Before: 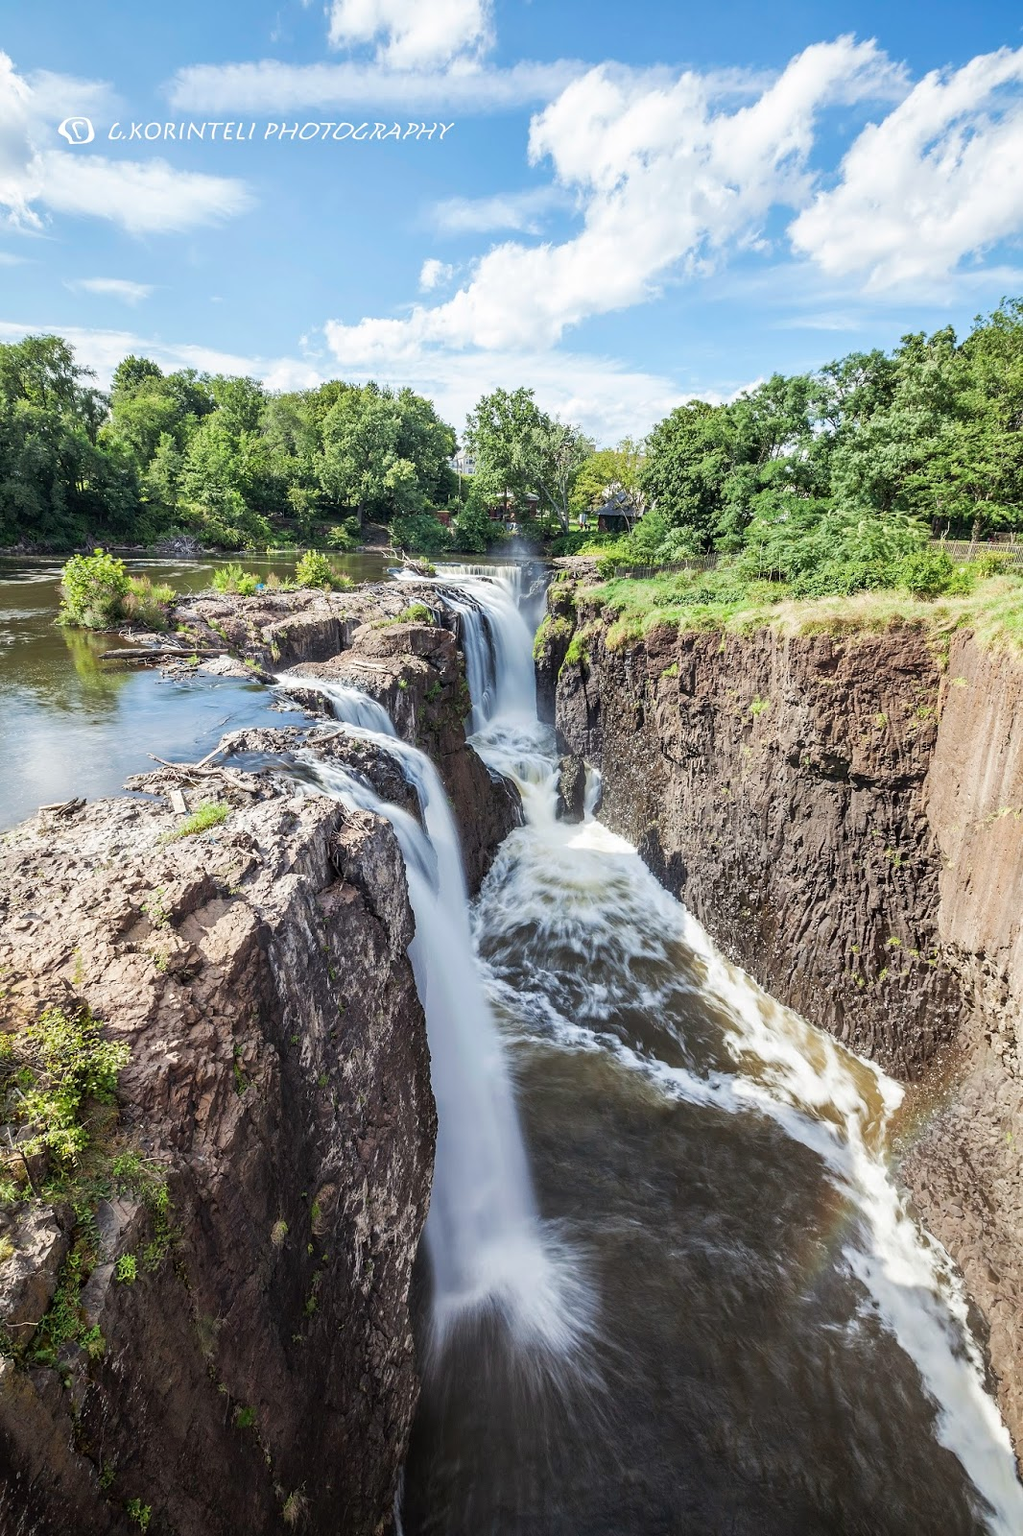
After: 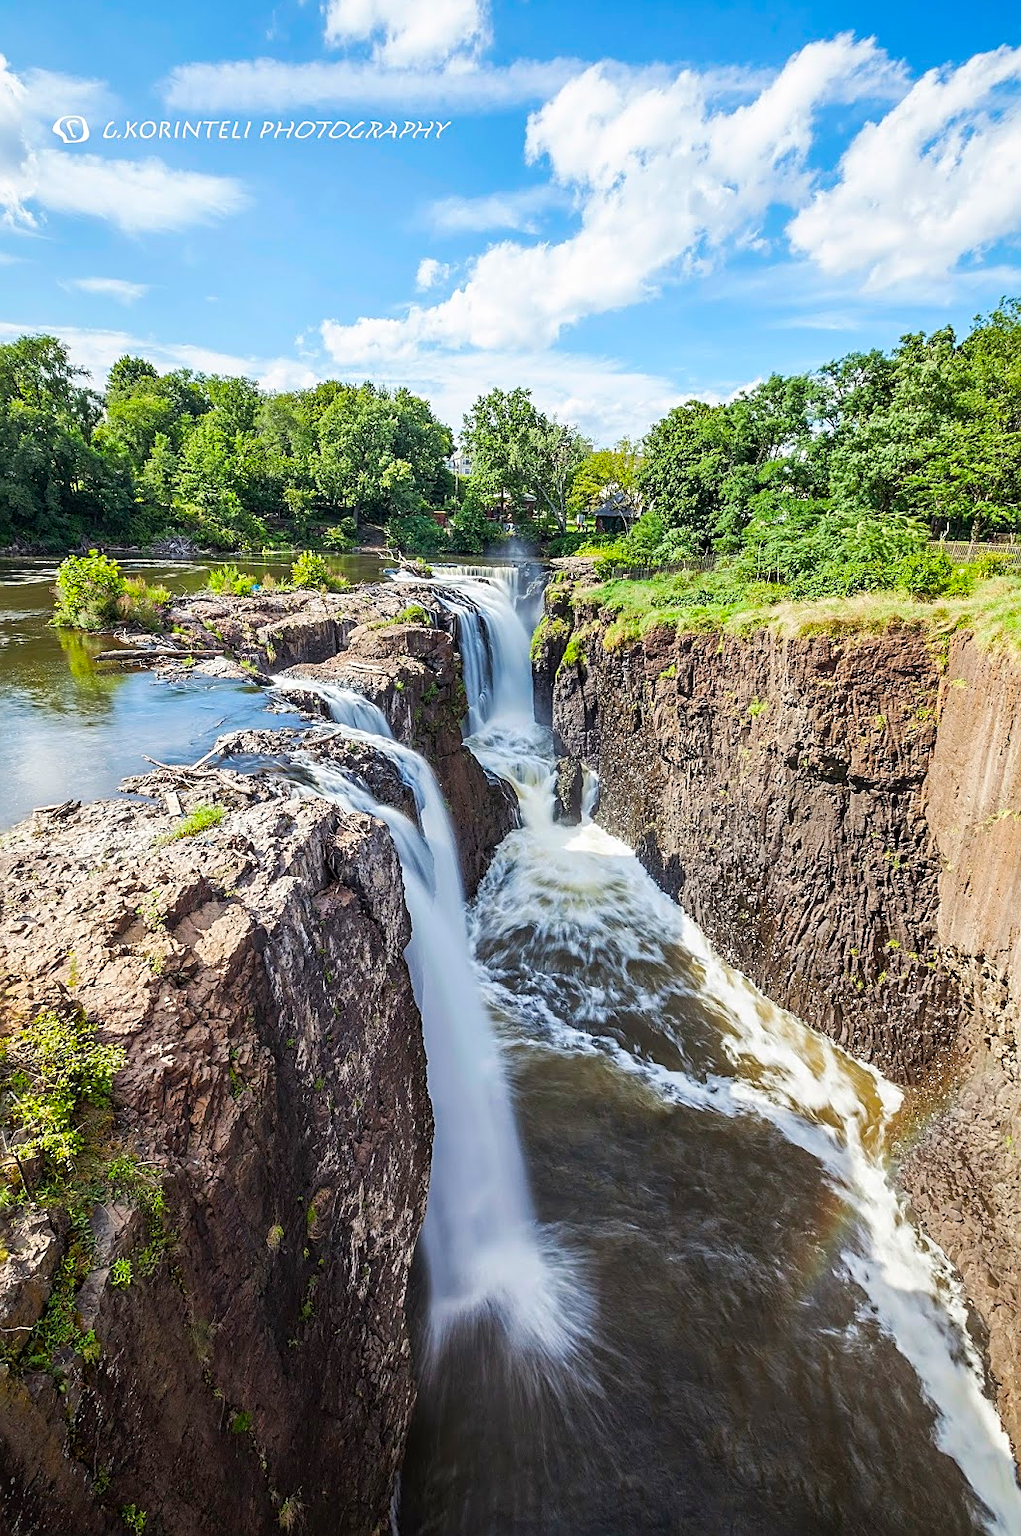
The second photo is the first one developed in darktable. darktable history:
crop and rotate: left 0.614%, top 0.179%, bottom 0.309%
color balance rgb: perceptual saturation grading › global saturation 30%, global vibrance 20%
sharpen: on, module defaults
